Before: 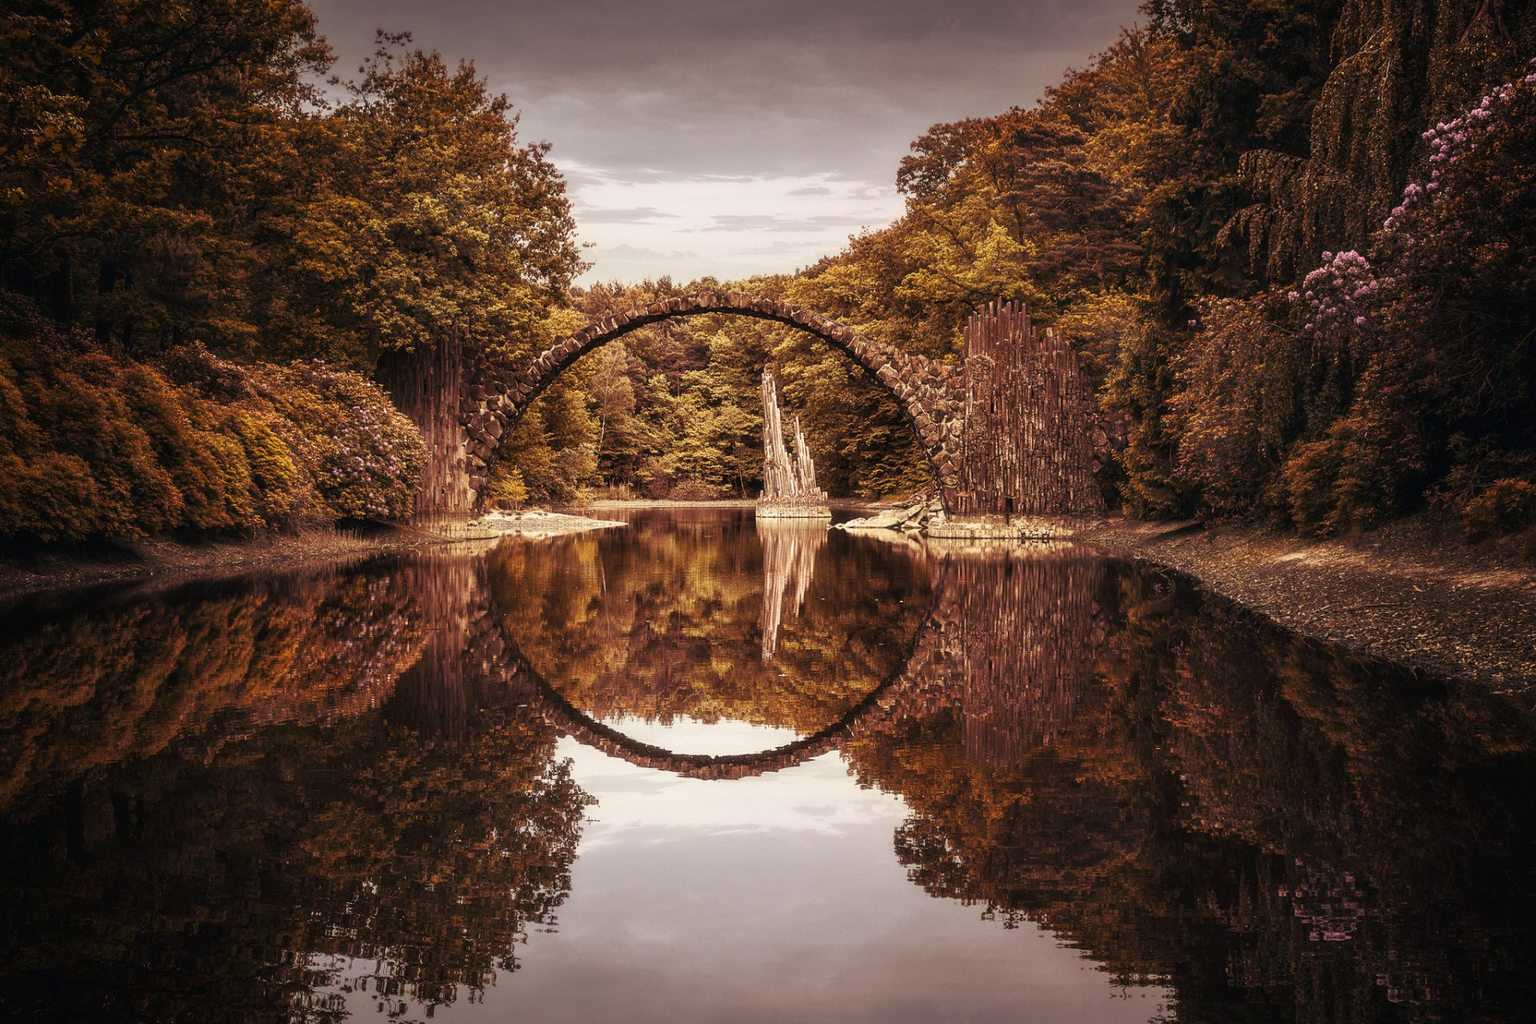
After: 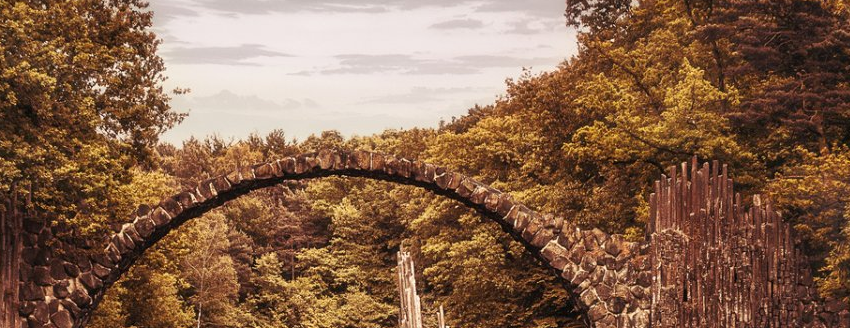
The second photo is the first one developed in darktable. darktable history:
crop: left 28.956%, top 16.851%, right 26.729%, bottom 57.505%
